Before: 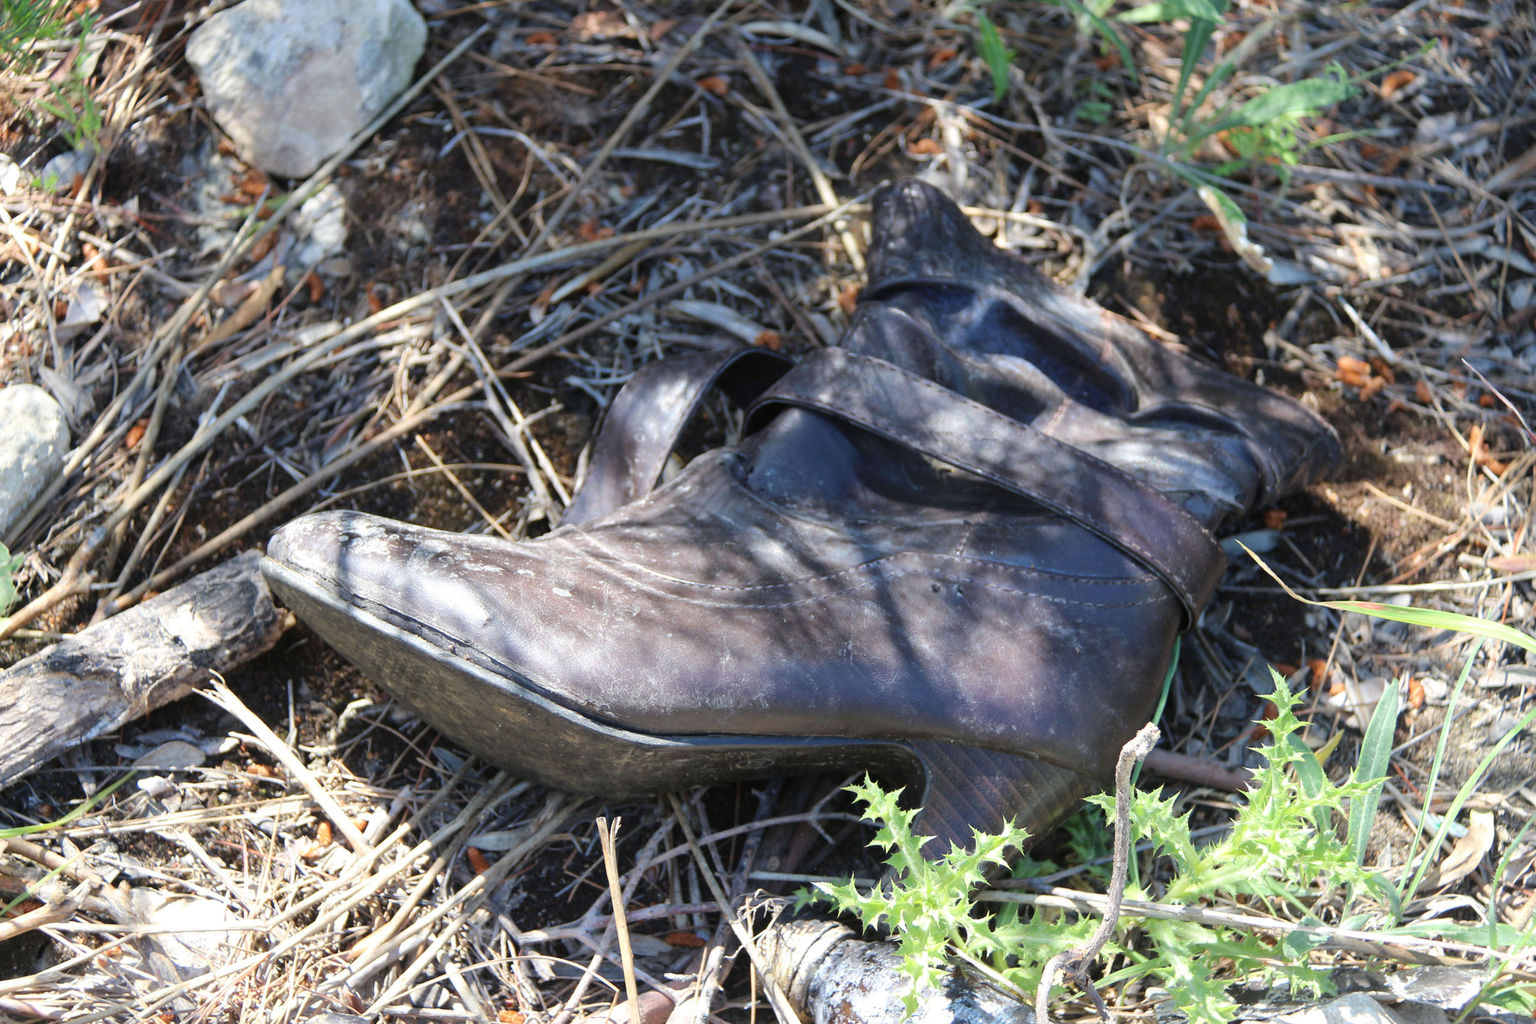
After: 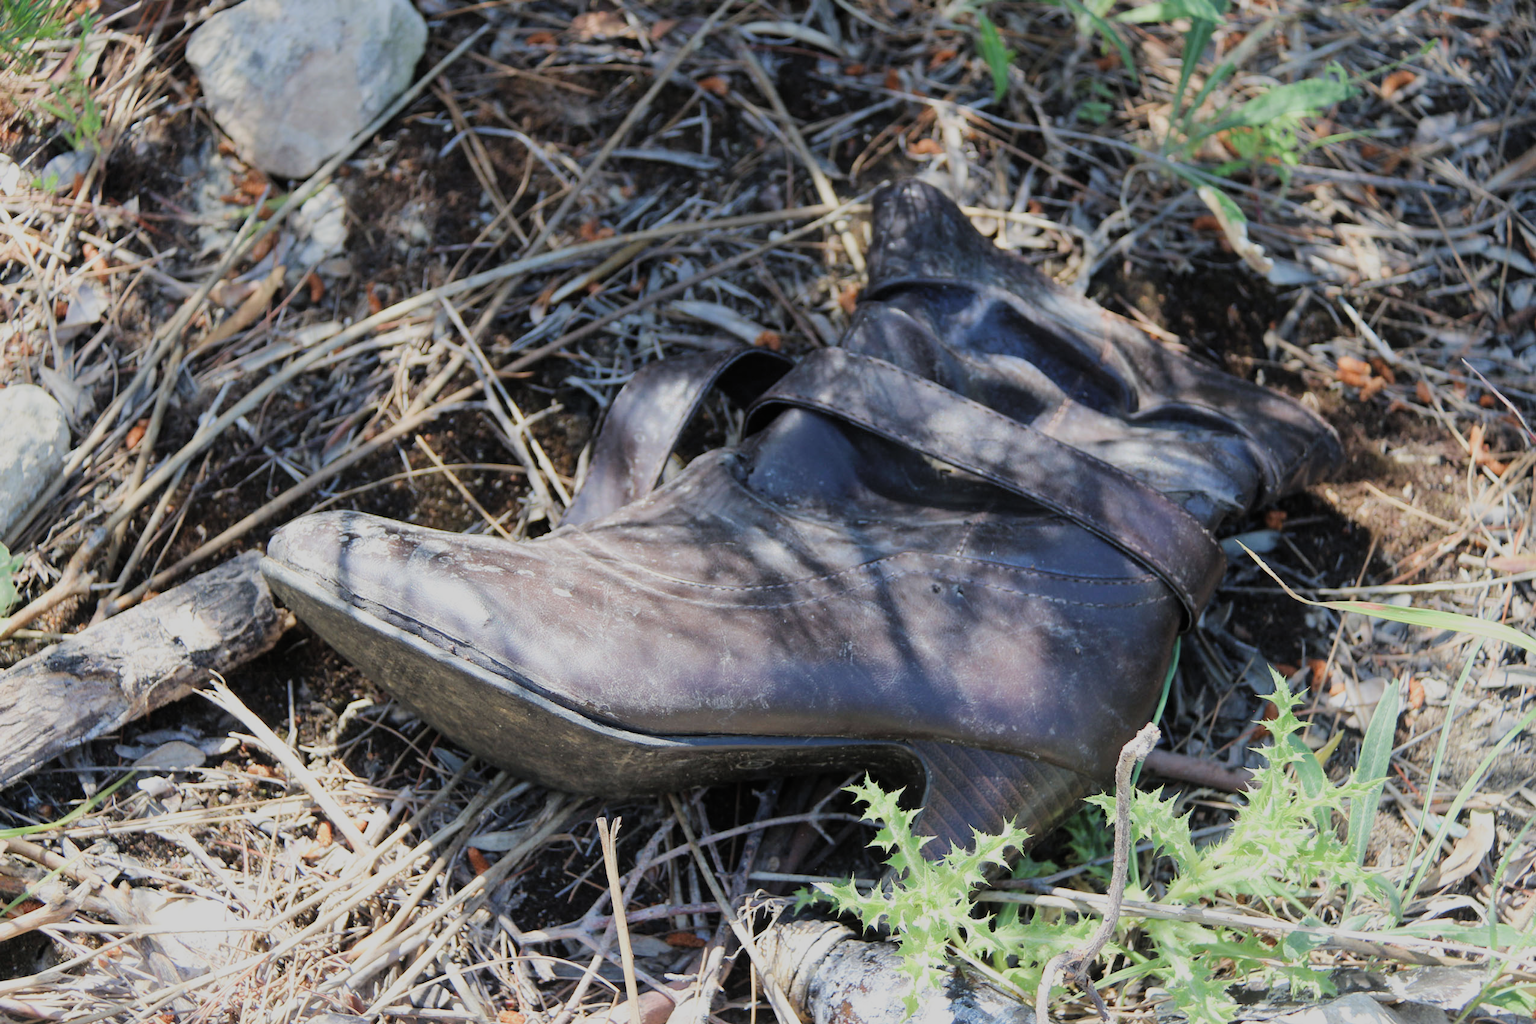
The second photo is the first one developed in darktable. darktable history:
filmic rgb: black relative exposure -7.98 EV, white relative exposure 4 EV, hardness 4.11, color science v5 (2021), iterations of high-quality reconstruction 0, contrast in shadows safe, contrast in highlights safe
